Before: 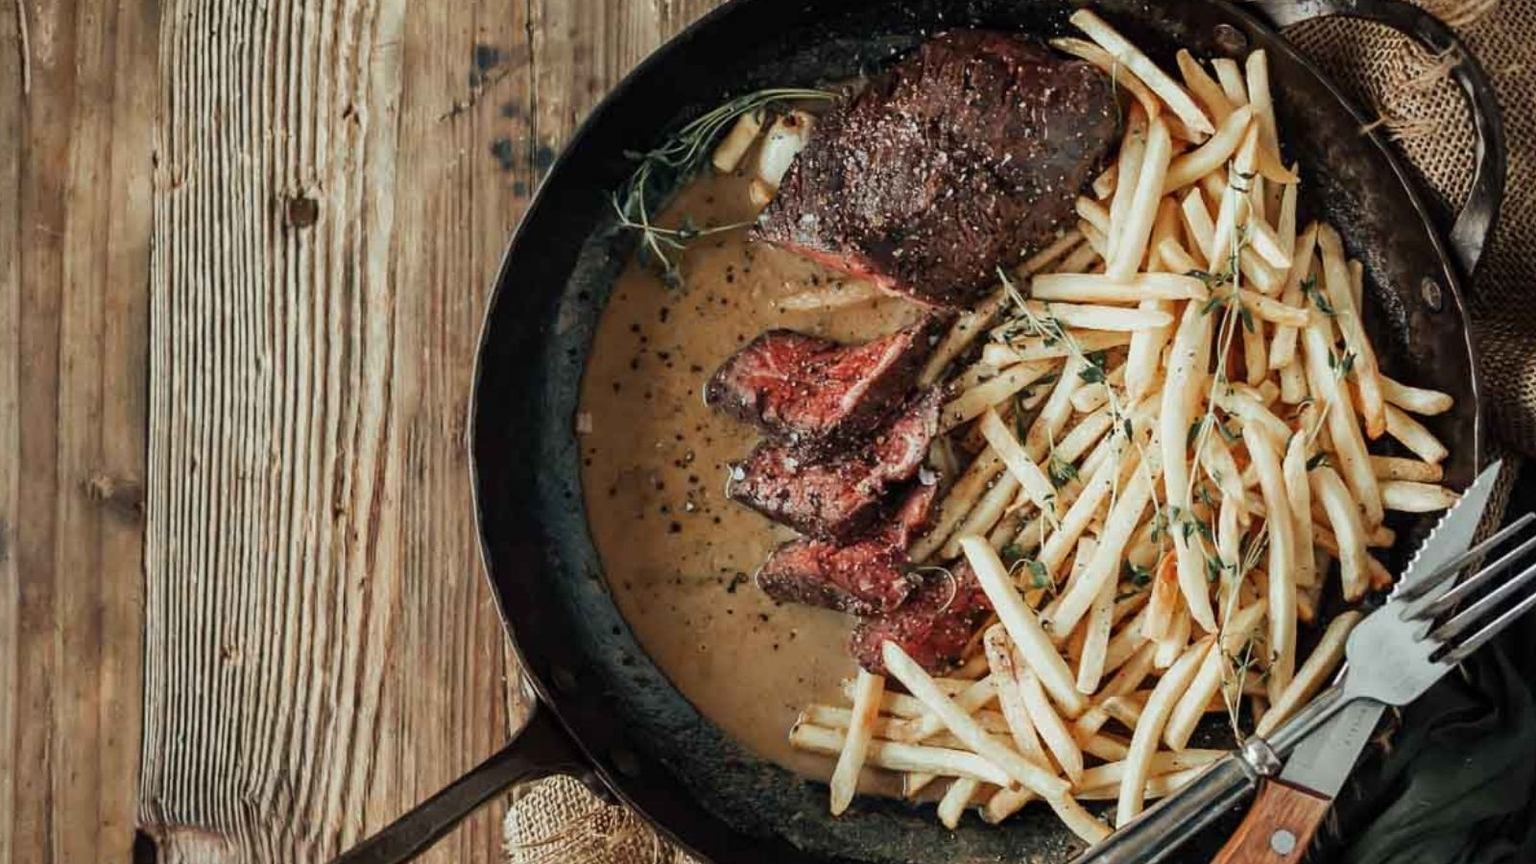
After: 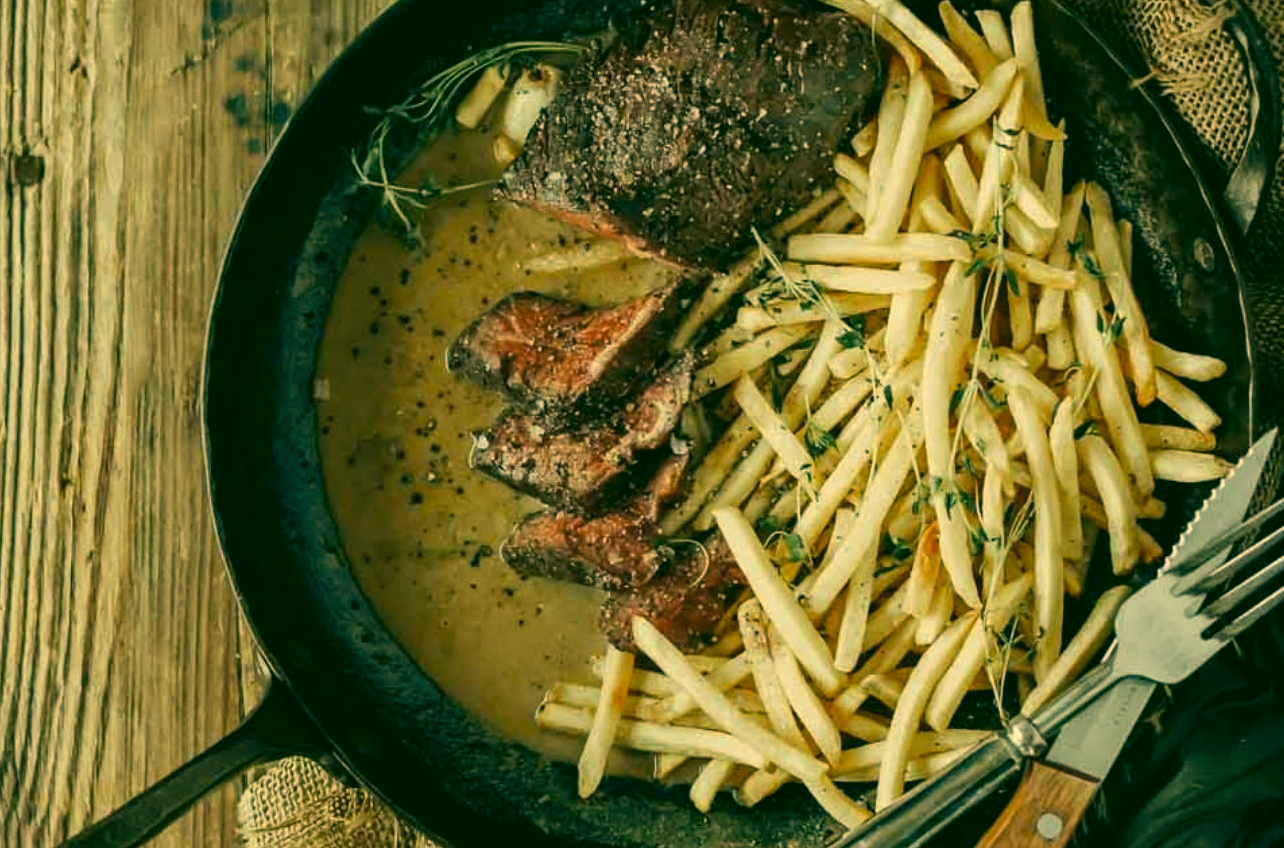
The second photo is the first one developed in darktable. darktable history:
color correction: highlights a* 5.62, highlights b* 33.57, shadows a* -25.86, shadows b* 4.02
crop and rotate: left 17.959%, top 5.771%, right 1.742%
